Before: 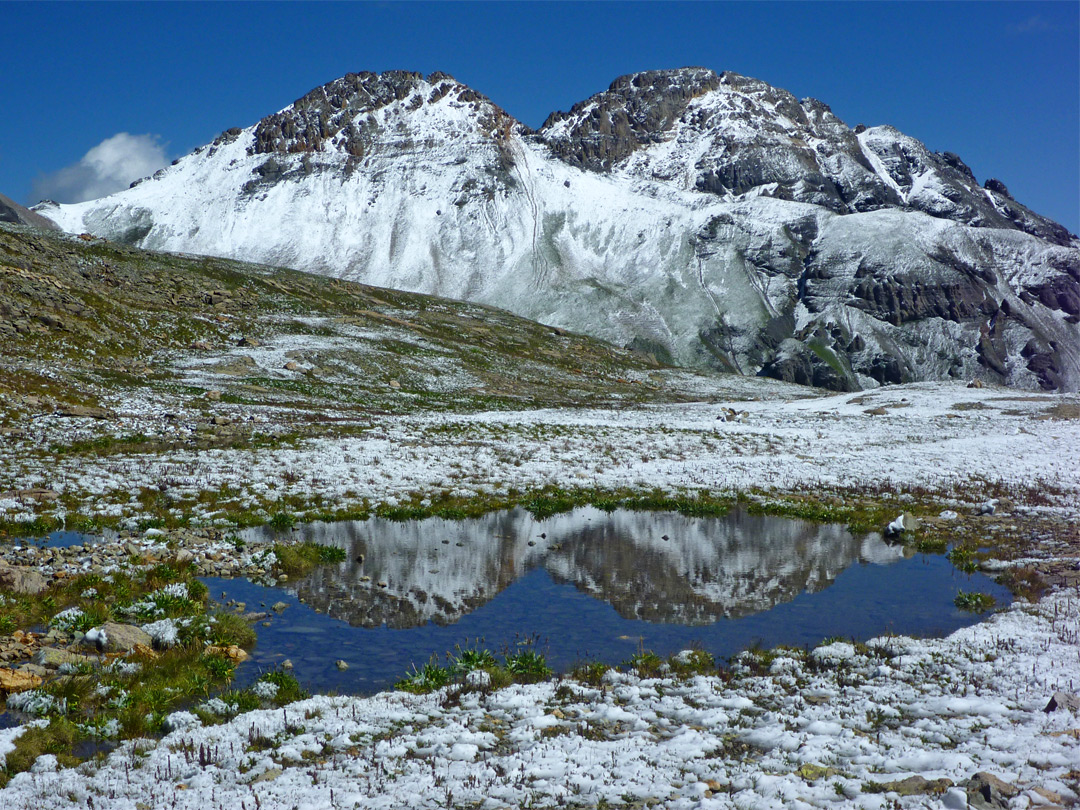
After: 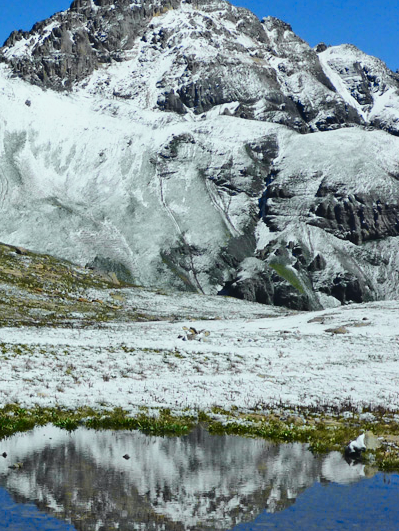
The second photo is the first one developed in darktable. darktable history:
crop and rotate: left 49.91%, top 10.107%, right 13.128%, bottom 24.26%
tone curve: curves: ch0 [(0, 0.026) (0.104, 0.1) (0.233, 0.262) (0.398, 0.507) (0.498, 0.621) (0.65, 0.757) (0.835, 0.883) (1, 0.961)]; ch1 [(0, 0) (0.346, 0.307) (0.408, 0.369) (0.453, 0.457) (0.482, 0.476) (0.502, 0.498) (0.521, 0.503) (0.553, 0.554) (0.638, 0.646) (0.693, 0.727) (1, 1)]; ch2 [(0, 0) (0.366, 0.337) (0.434, 0.46) (0.485, 0.494) (0.5, 0.494) (0.511, 0.508) (0.537, 0.55) (0.579, 0.599) (0.663, 0.67) (1, 1)], color space Lab, independent channels, preserve colors none
